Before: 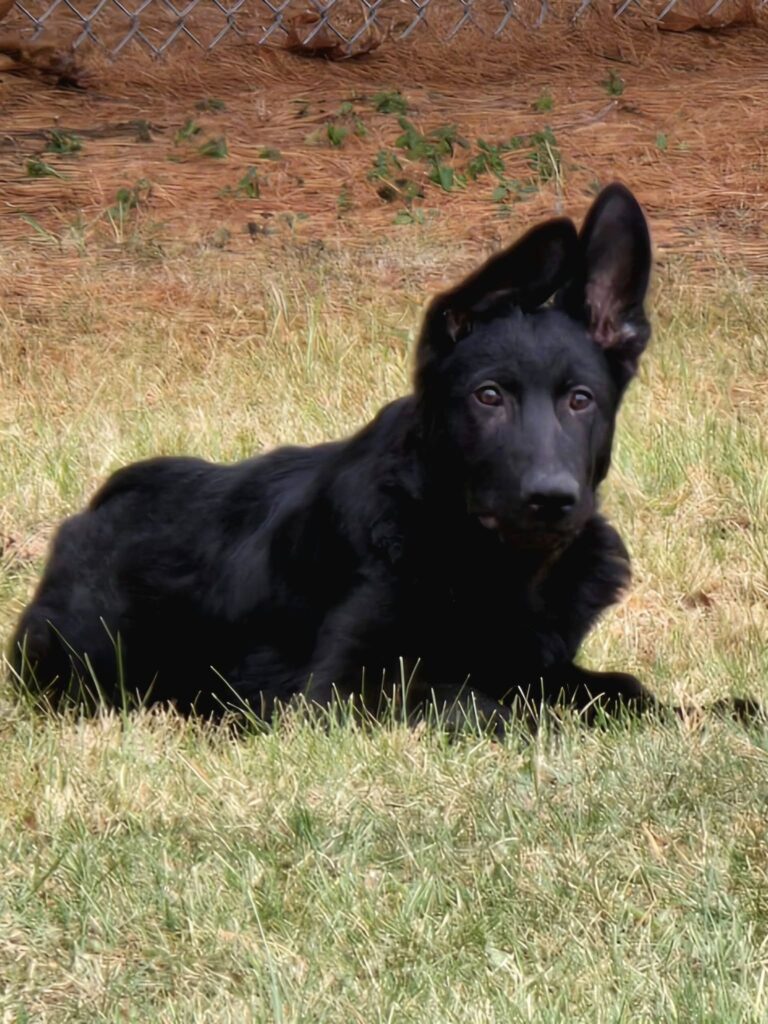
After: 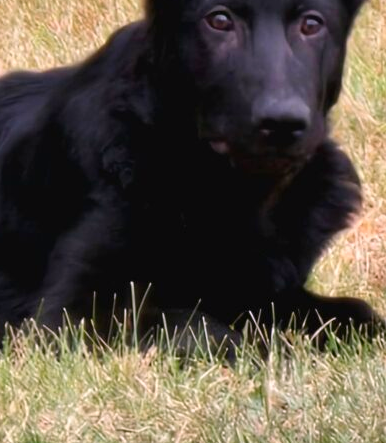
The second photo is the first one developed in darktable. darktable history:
crop: left 35.03%, top 36.625%, right 14.663%, bottom 20.057%
white balance: red 1.05, blue 1.072
